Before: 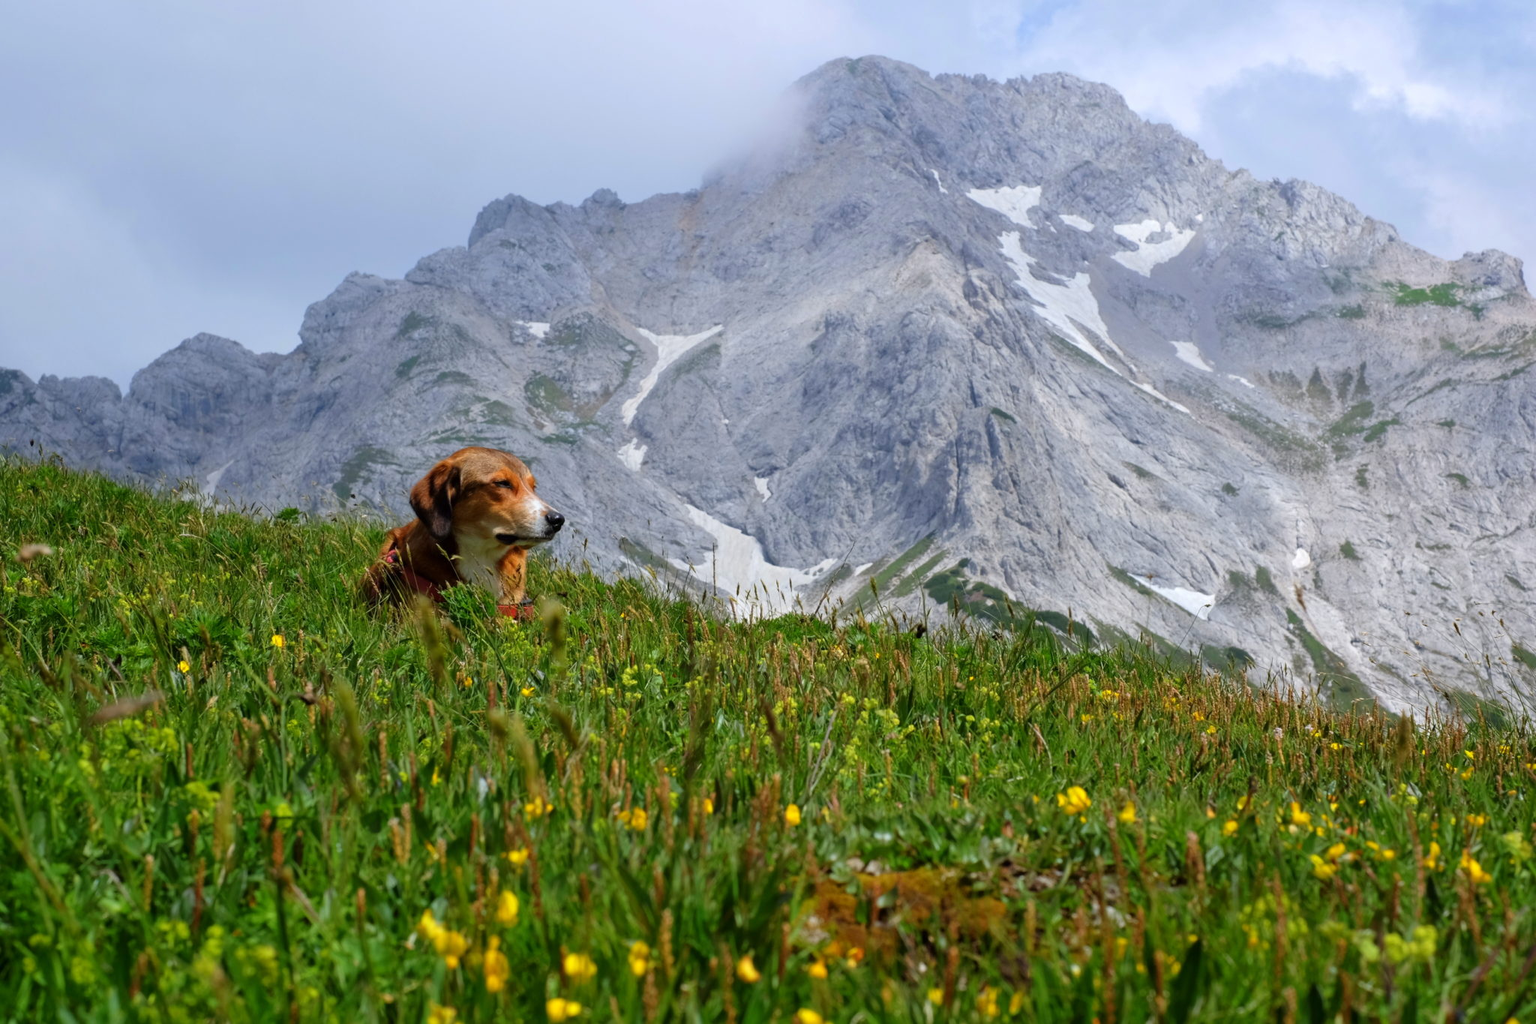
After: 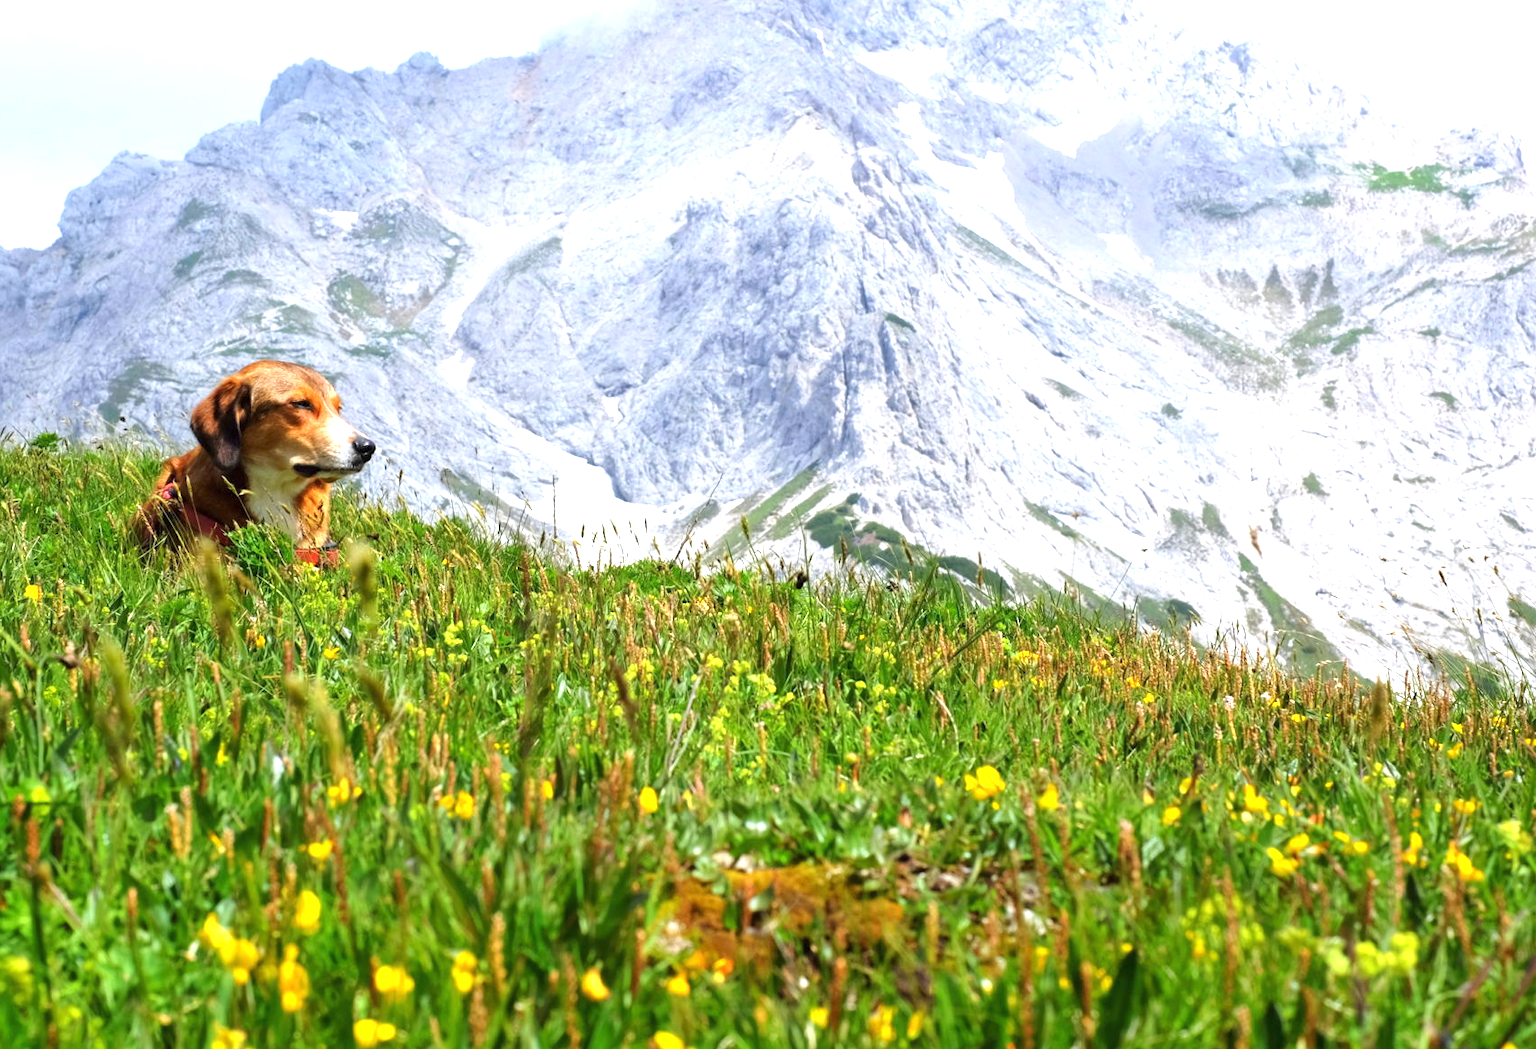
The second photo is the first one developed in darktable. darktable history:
crop: left 16.315%, top 14.246%
exposure: black level correction 0, exposure 1.388 EV, compensate exposure bias true, compensate highlight preservation false
